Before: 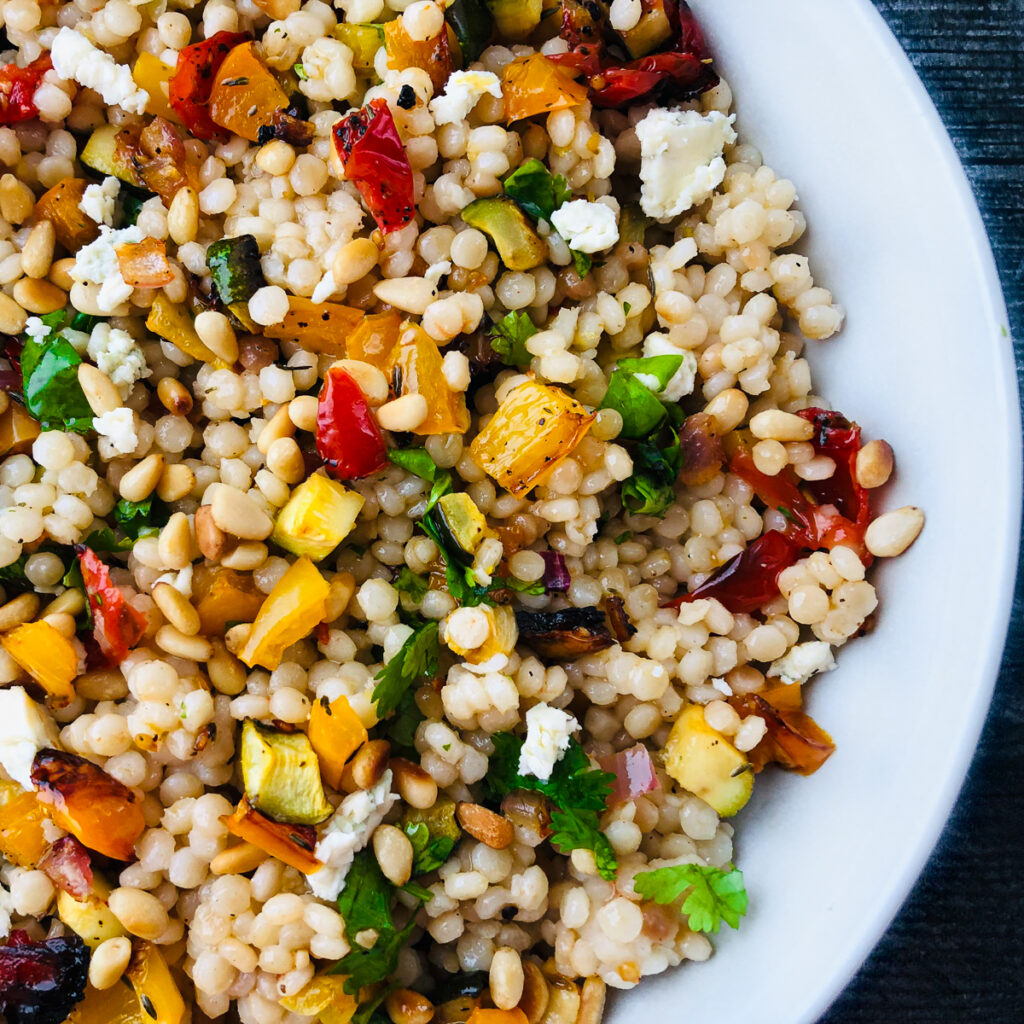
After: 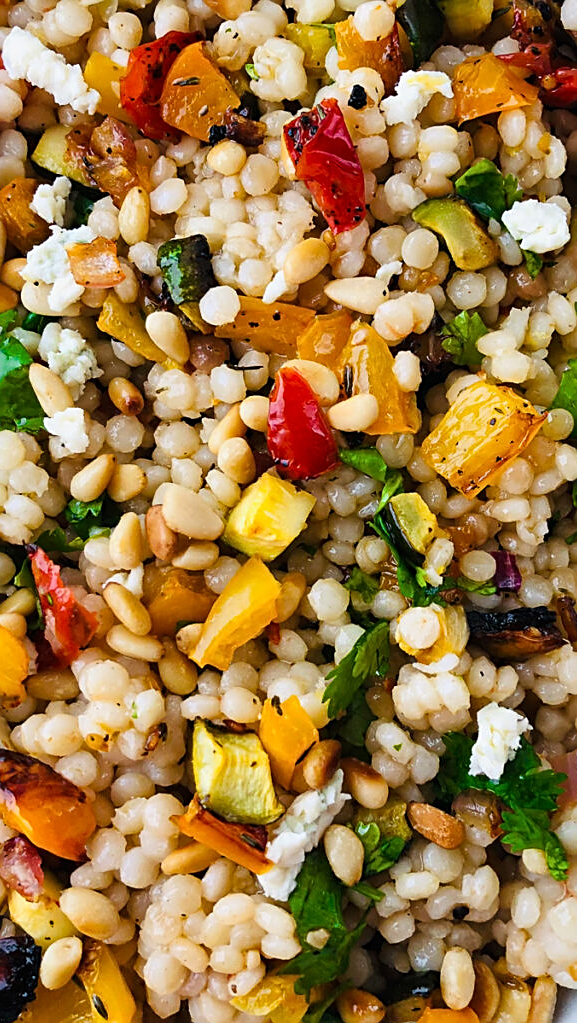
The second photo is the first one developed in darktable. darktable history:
sharpen: on, module defaults
crop: left 4.85%, right 38.734%
